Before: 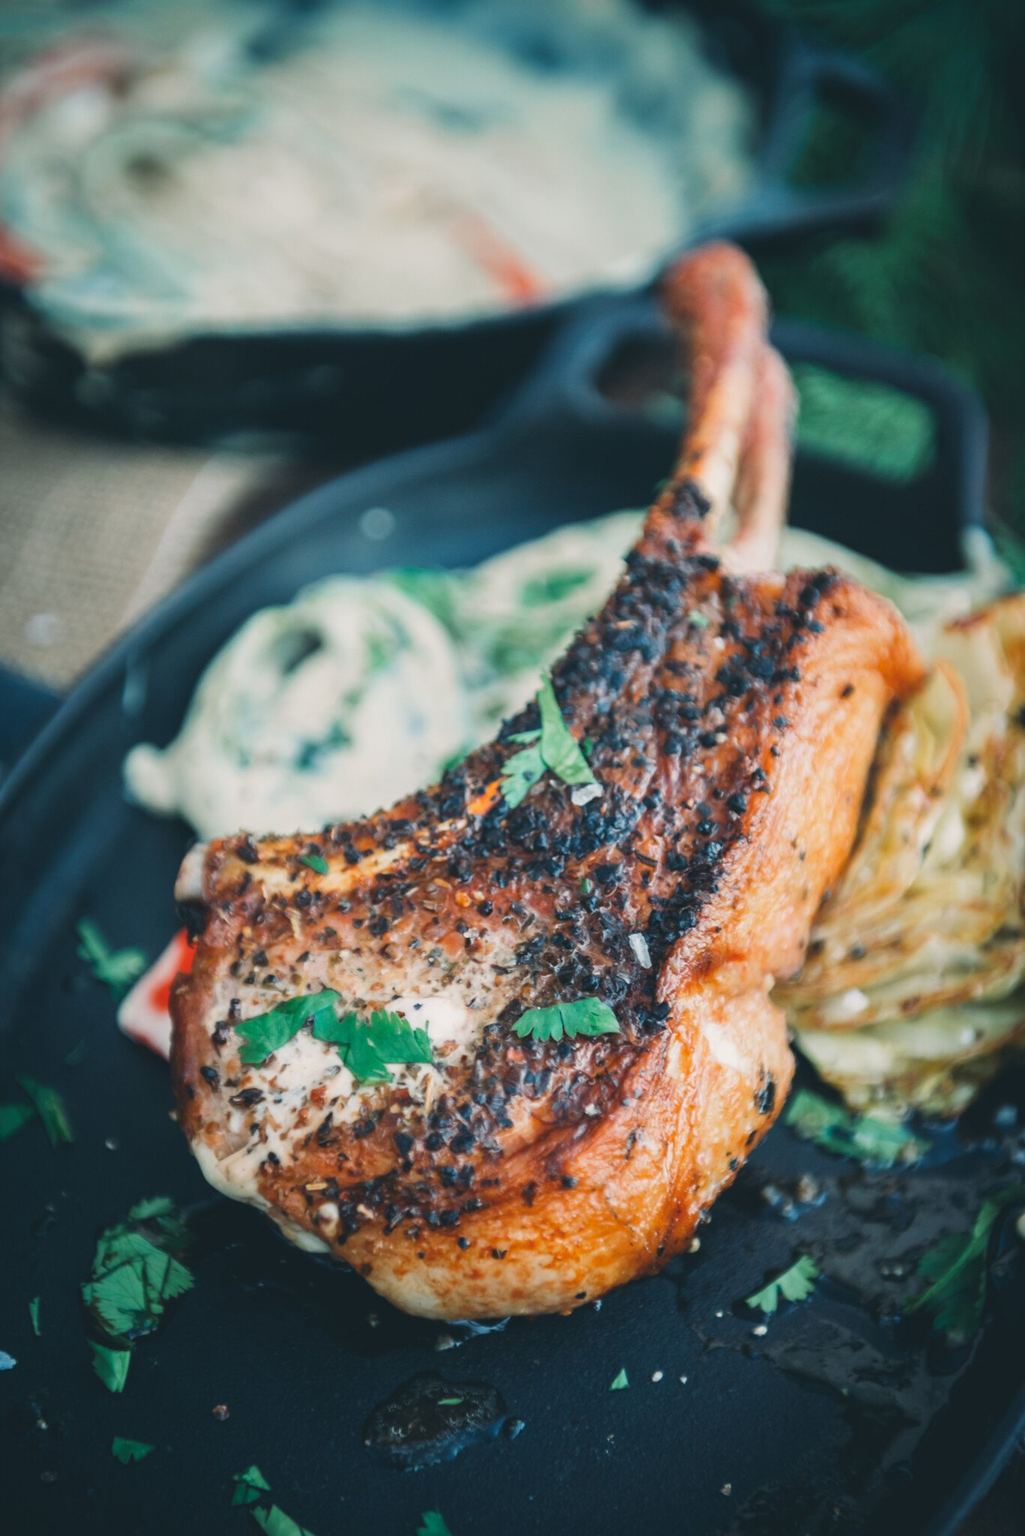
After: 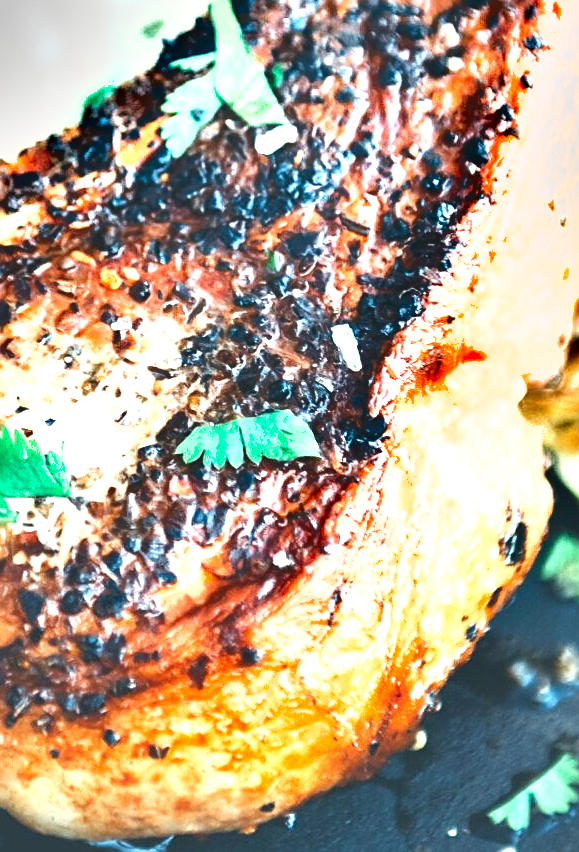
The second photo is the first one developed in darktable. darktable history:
shadows and highlights: soften with gaussian
crop: left 37.103%, top 44.929%, right 20.483%, bottom 13.439%
sharpen: amount 0.5
exposure: black level correction 0, exposure 1.743 EV, compensate exposure bias true, compensate highlight preservation false
